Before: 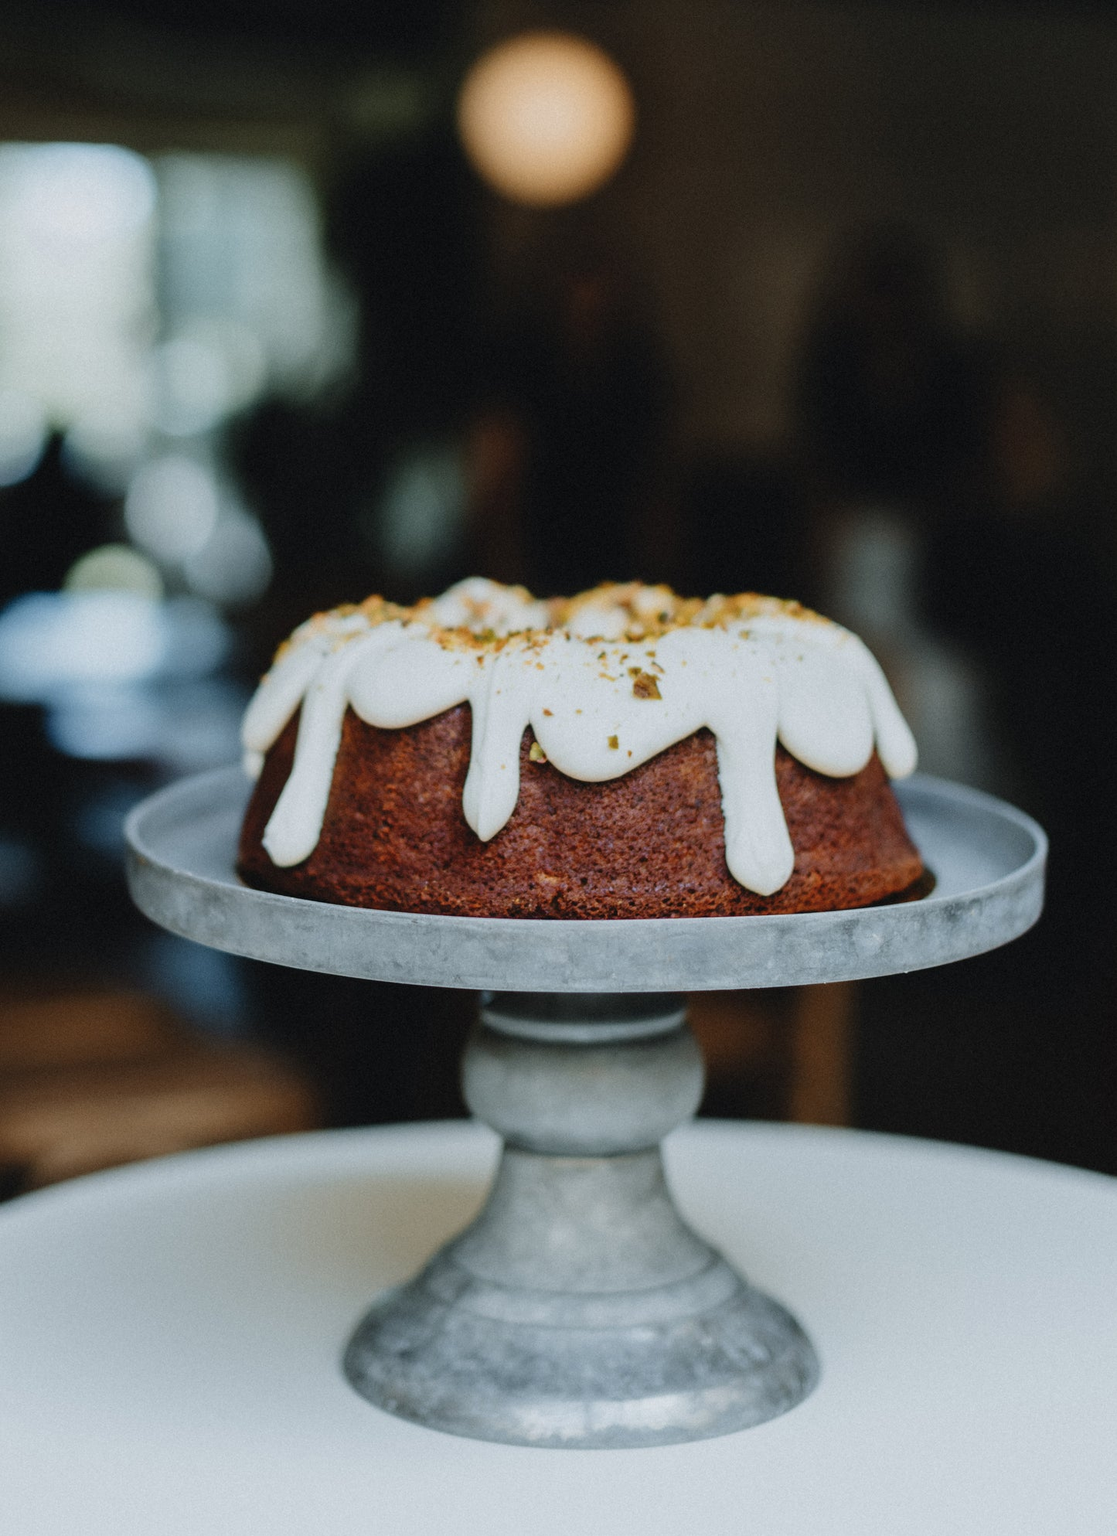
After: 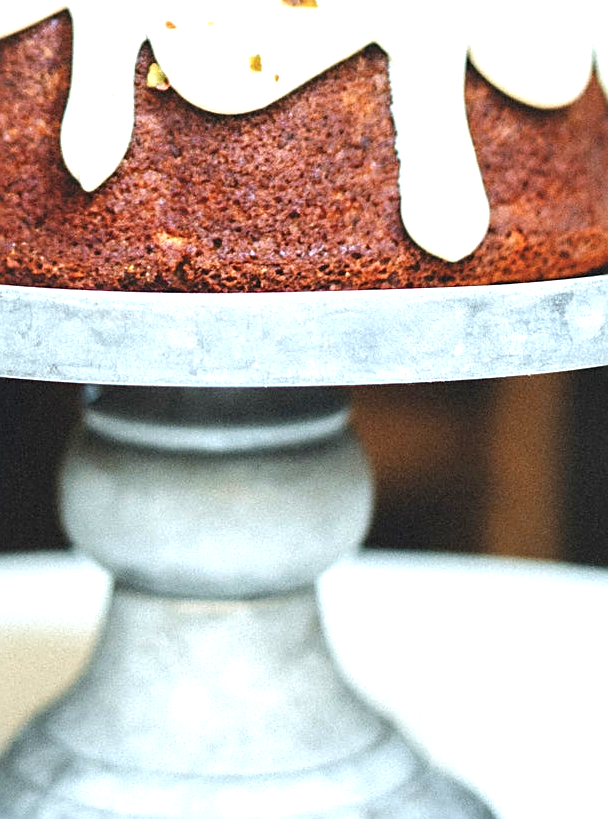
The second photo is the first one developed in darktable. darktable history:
crop: left 37.236%, top 45.158%, right 20.653%, bottom 13.611%
sharpen: on, module defaults
exposure: black level correction 0, exposure 1.467 EV, compensate highlight preservation false
